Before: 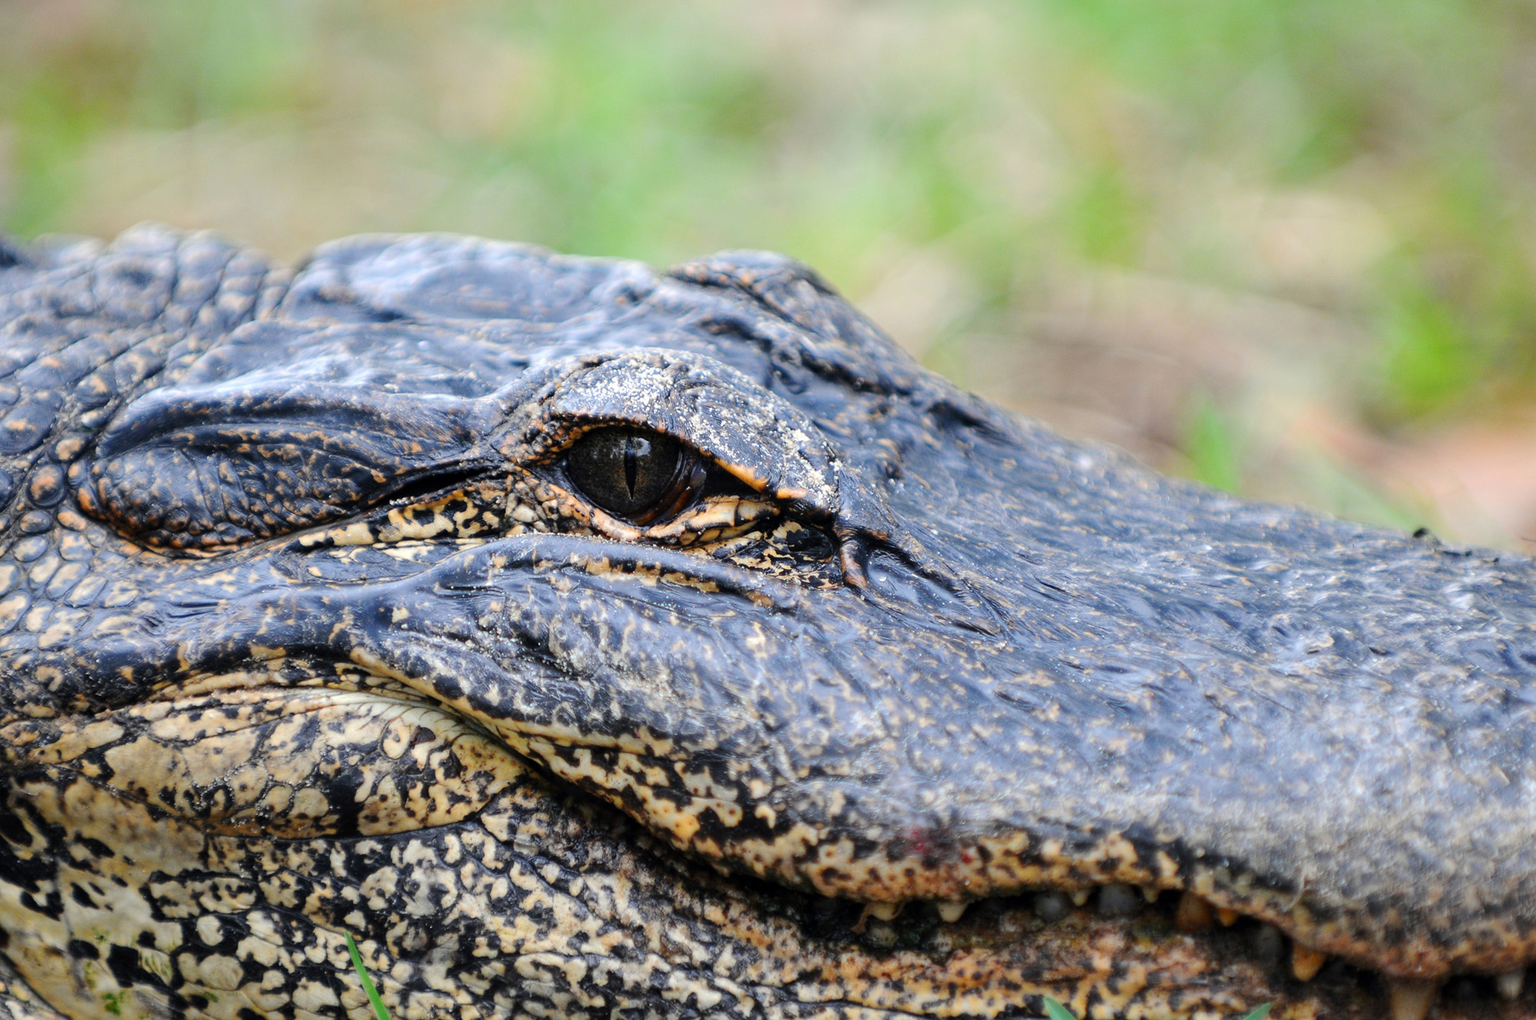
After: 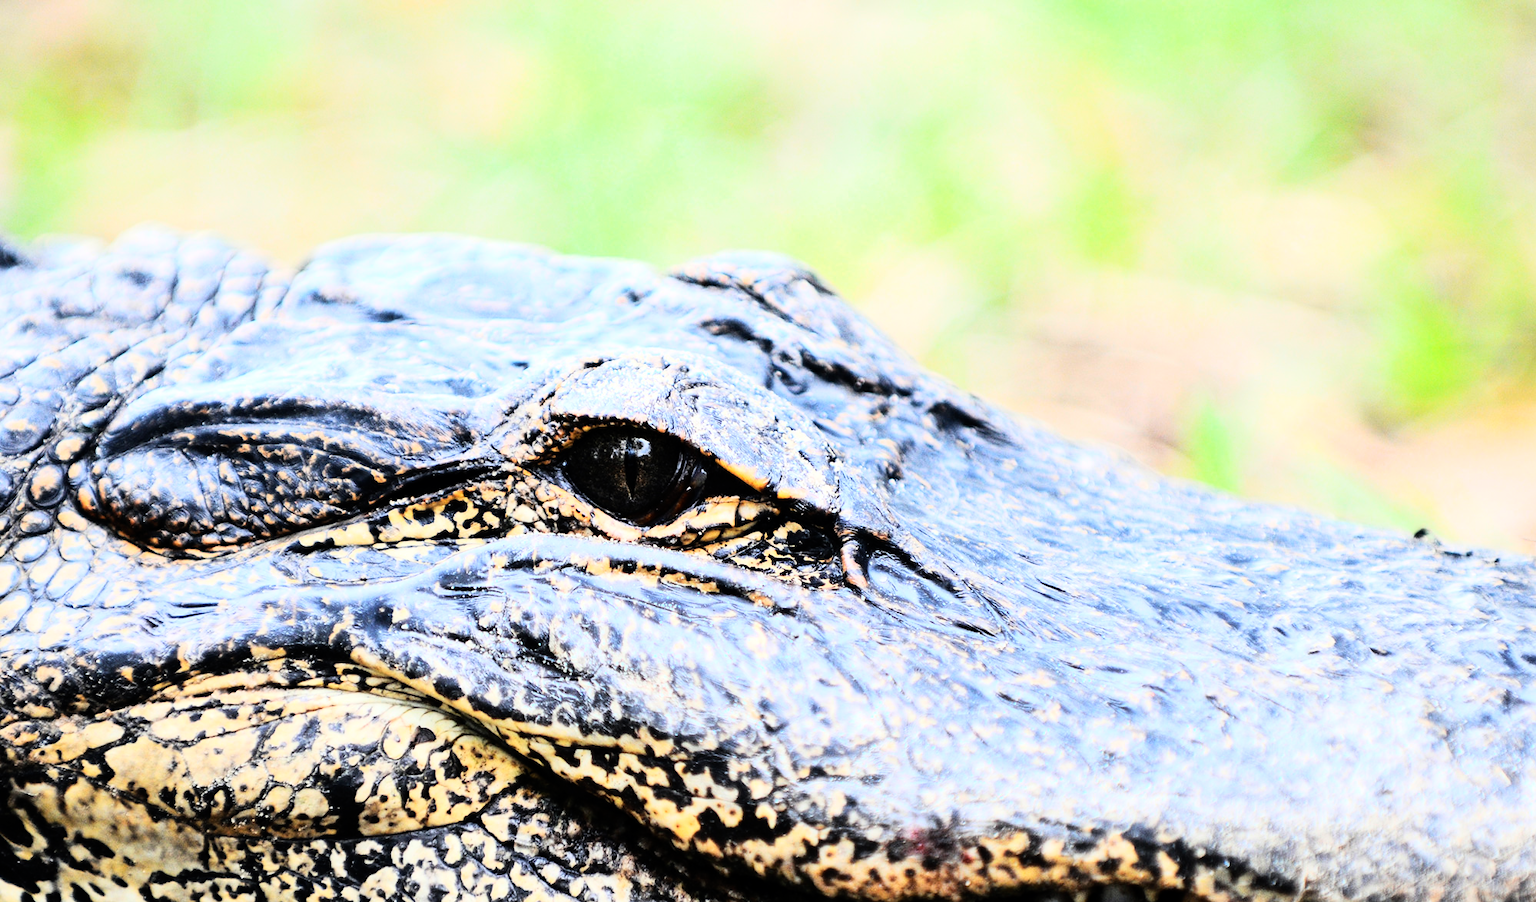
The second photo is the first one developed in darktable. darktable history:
rgb curve: curves: ch0 [(0, 0) (0.21, 0.15) (0.24, 0.21) (0.5, 0.75) (0.75, 0.96) (0.89, 0.99) (1, 1)]; ch1 [(0, 0.02) (0.21, 0.13) (0.25, 0.2) (0.5, 0.67) (0.75, 0.9) (0.89, 0.97) (1, 1)]; ch2 [(0, 0.02) (0.21, 0.13) (0.25, 0.2) (0.5, 0.67) (0.75, 0.9) (0.89, 0.97) (1, 1)], compensate middle gray true
crop and rotate: top 0%, bottom 11.49%
